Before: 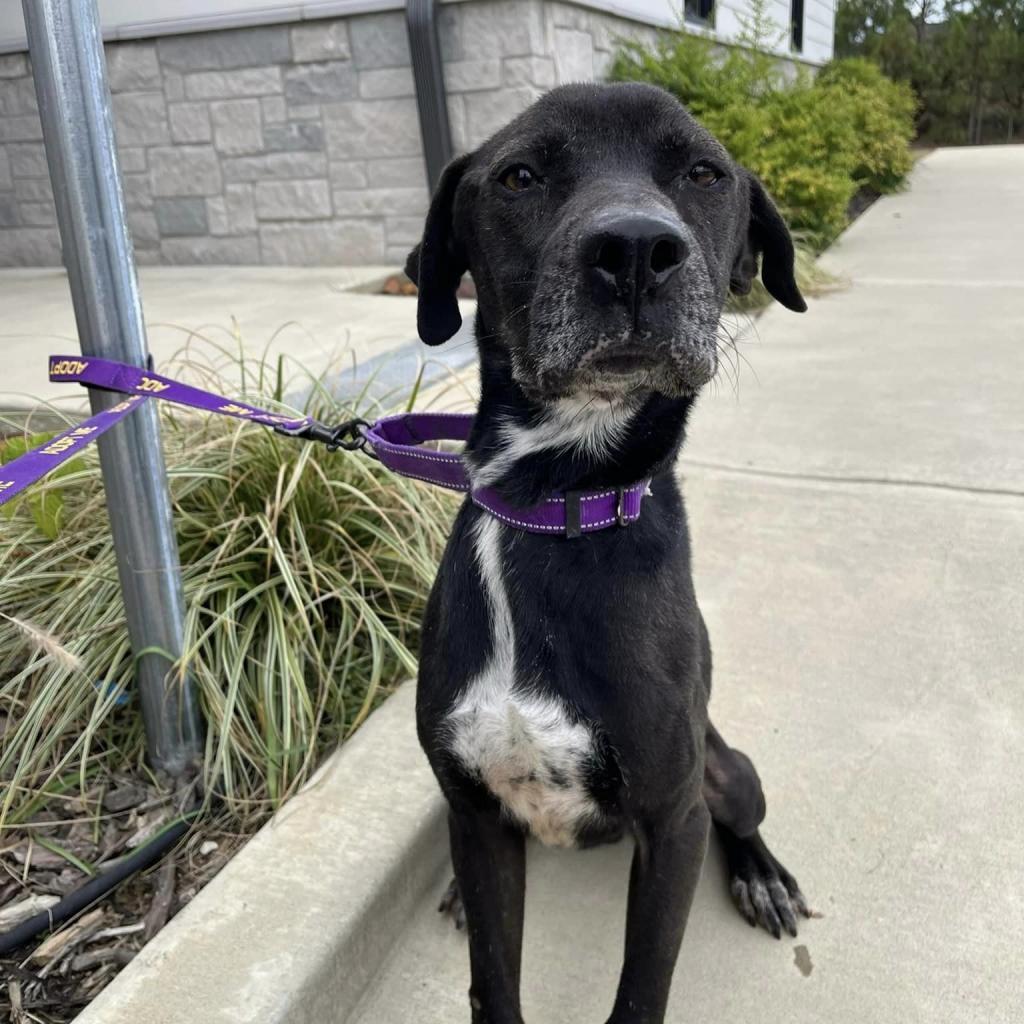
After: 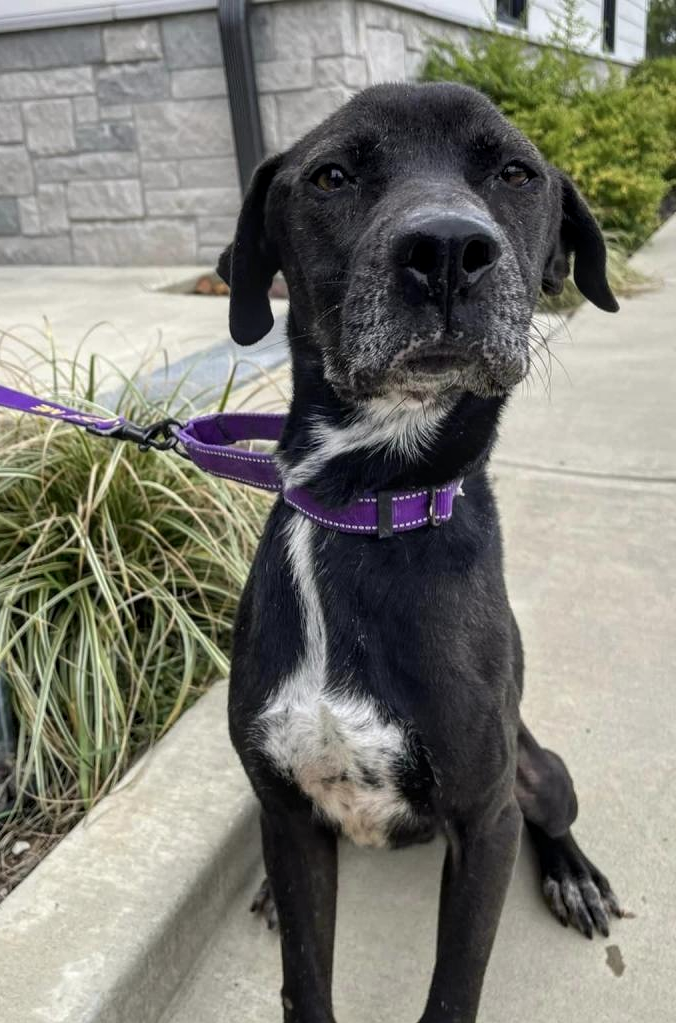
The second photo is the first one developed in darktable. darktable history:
bloom: size 13.65%, threshold 98.39%, strength 4.82%
crop and rotate: left 18.442%, right 15.508%
local contrast: on, module defaults
